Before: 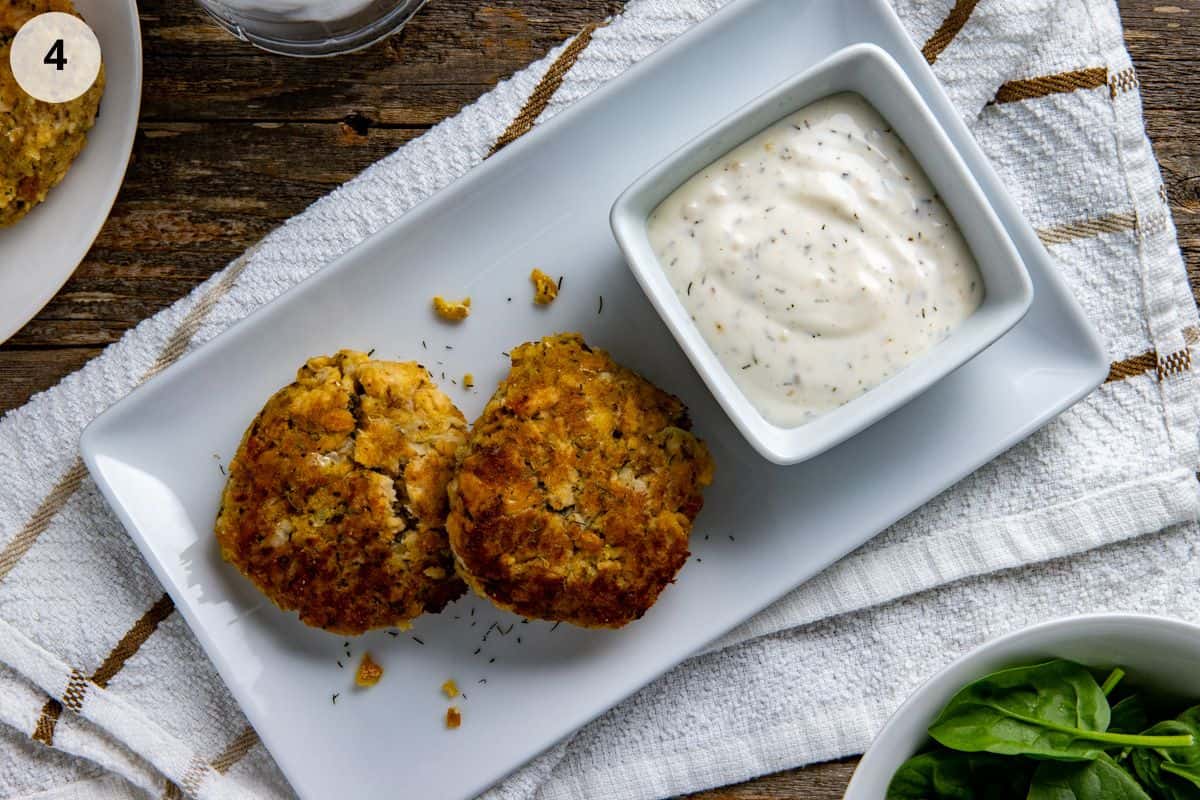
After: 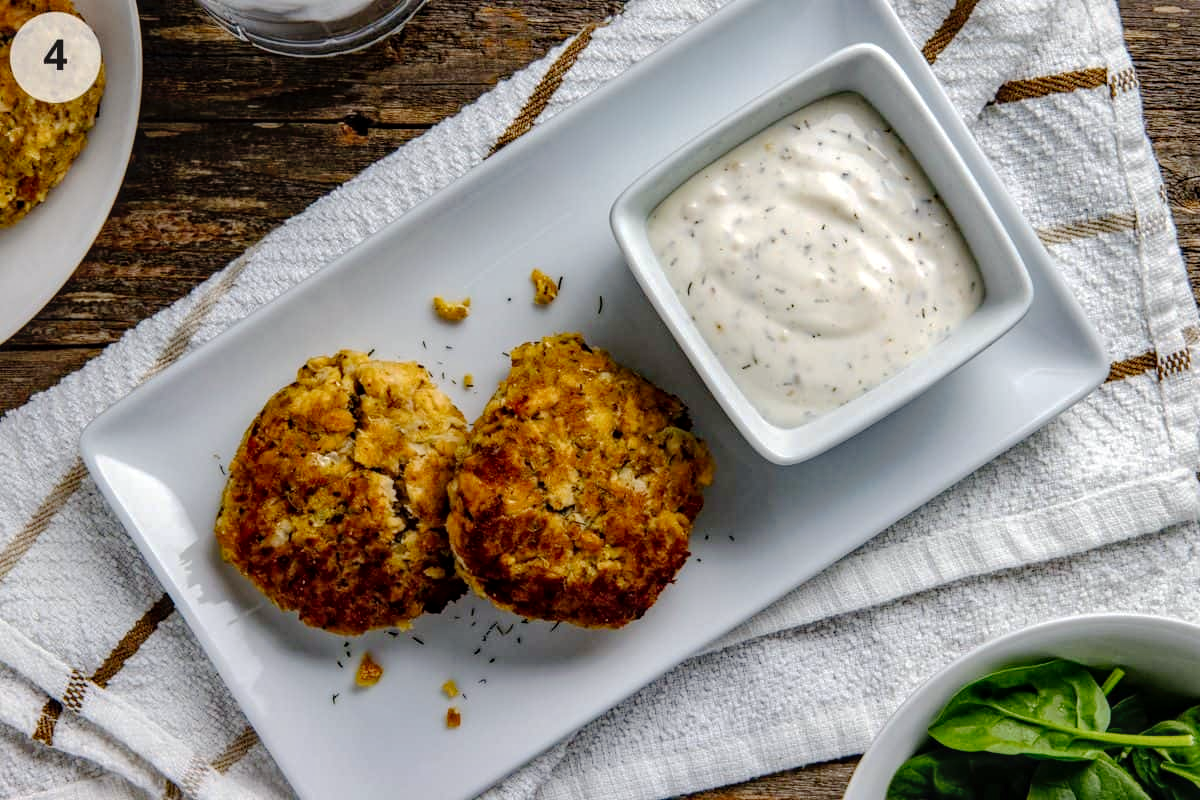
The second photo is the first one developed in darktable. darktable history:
local contrast: on, module defaults
white balance: red 1.009, blue 0.985
tone curve: curves: ch0 [(0, 0) (0.003, 0.006) (0.011, 0.014) (0.025, 0.024) (0.044, 0.035) (0.069, 0.046) (0.1, 0.074) (0.136, 0.115) (0.177, 0.161) (0.224, 0.226) (0.277, 0.293) (0.335, 0.364) (0.399, 0.441) (0.468, 0.52) (0.543, 0.58) (0.623, 0.657) (0.709, 0.72) (0.801, 0.794) (0.898, 0.883) (1, 1)], preserve colors none
